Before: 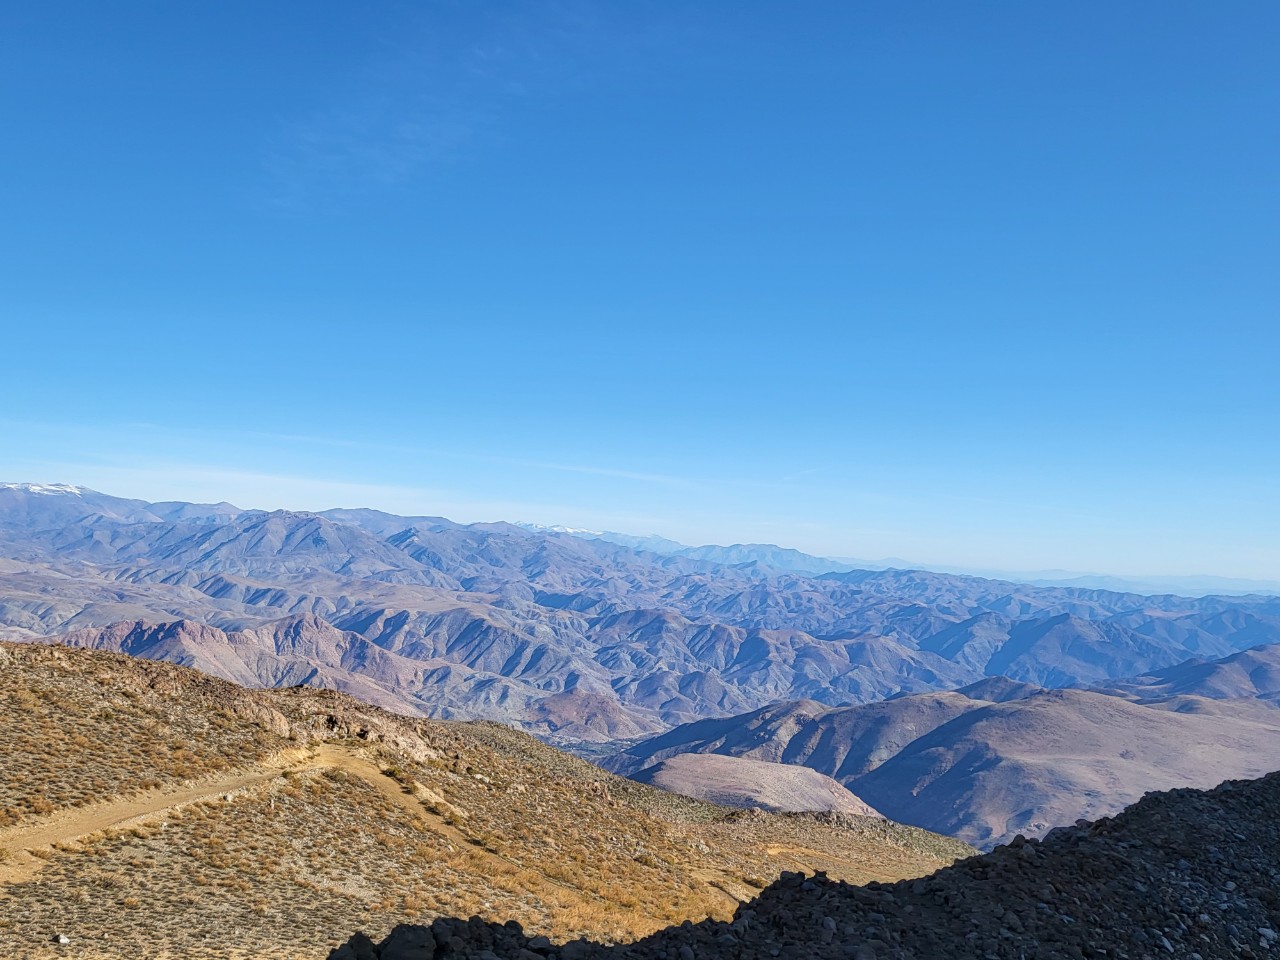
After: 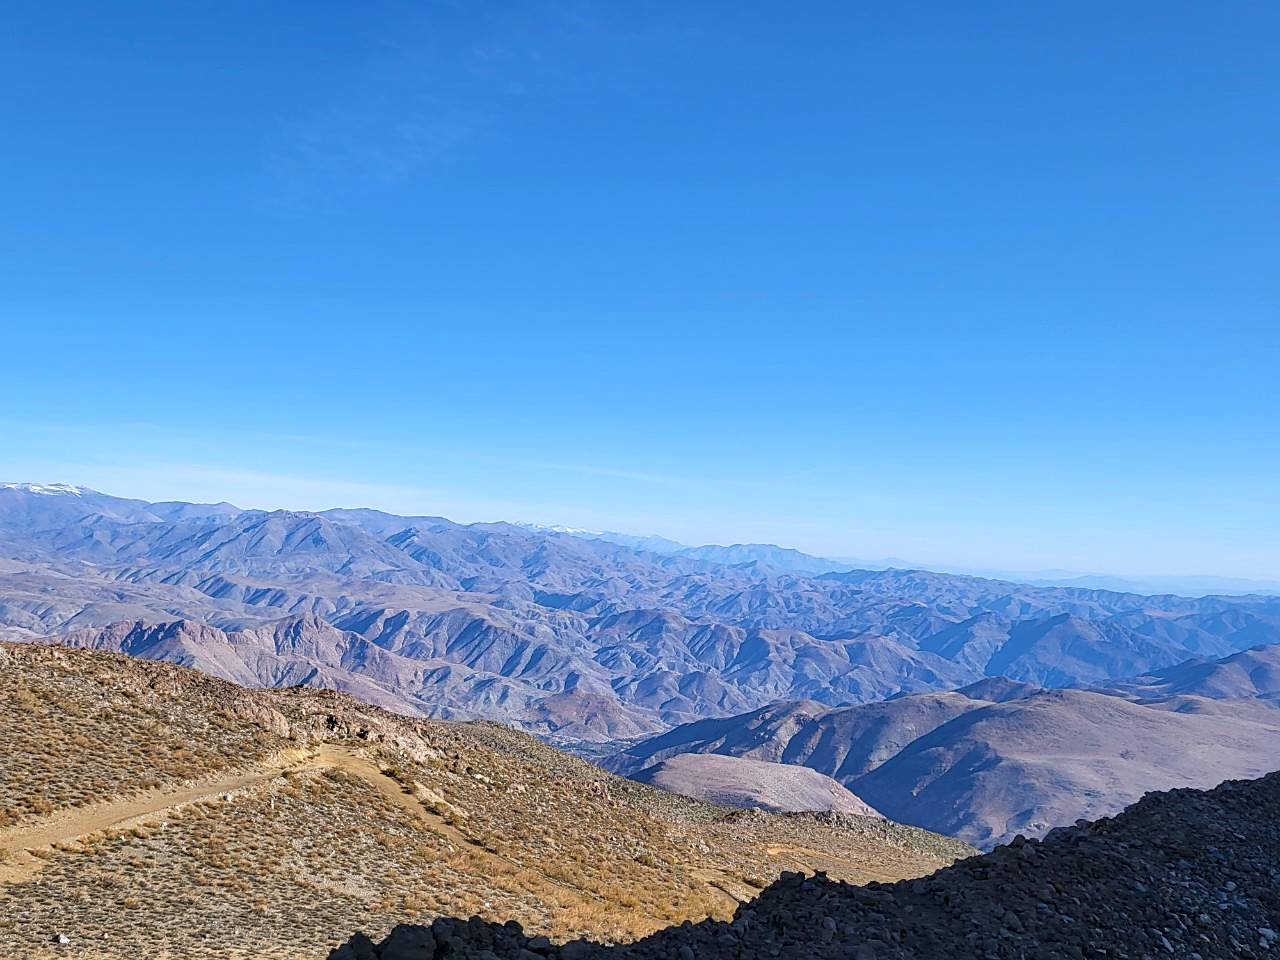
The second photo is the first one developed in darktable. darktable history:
color calibration: illuminant as shot in camera, x 0.358, y 0.373, temperature 4628.91 K
sharpen: radius 1.911, amount 0.405, threshold 1.523
color zones: curves: ch0 [(0.25, 0.5) (0.463, 0.627) (0.484, 0.637) (0.75, 0.5)]
